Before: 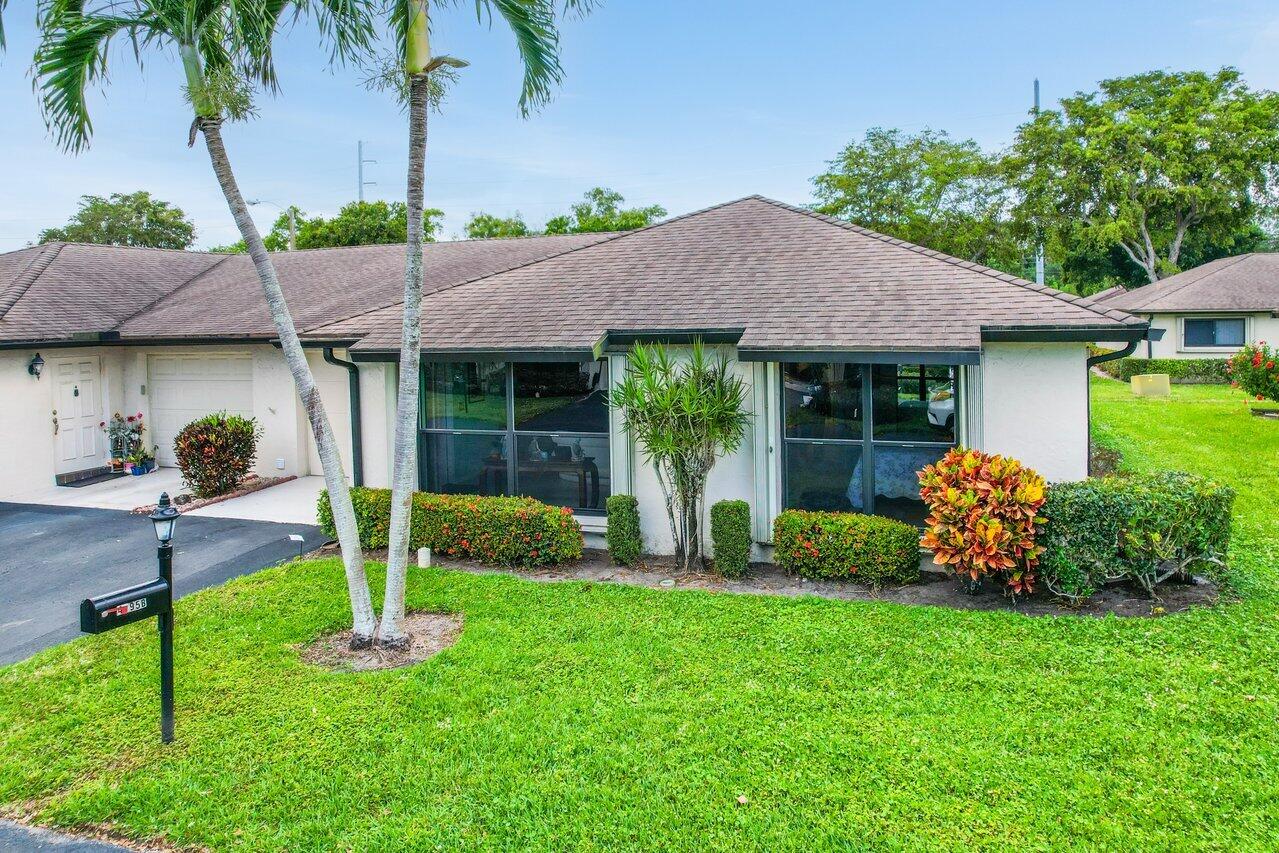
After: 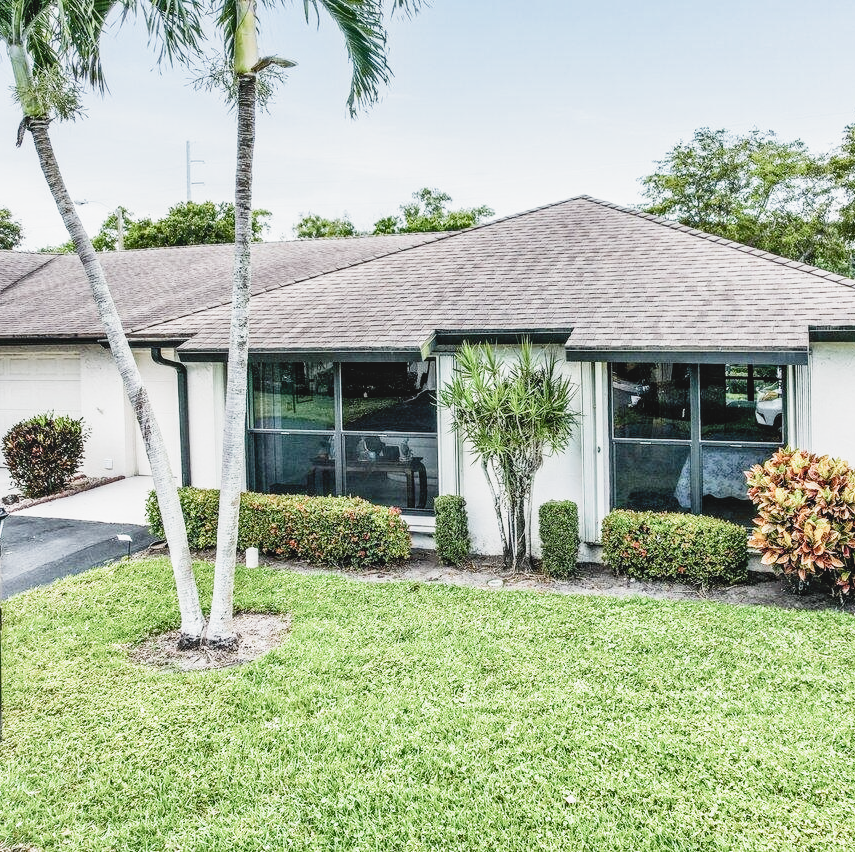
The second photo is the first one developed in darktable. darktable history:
local contrast: detail 109%
shadows and highlights: soften with gaussian
contrast brightness saturation: contrast 0.201, brightness 0.161, saturation 0.222
crop and rotate: left 13.509%, right 19.641%
exposure: black level correction -0.002, exposure 0.528 EV, compensate highlight preservation false
filmic rgb: black relative exposure -5.04 EV, white relative exposure 3.19 EV, threshold 5.99 EV, hardness 3.48, contrast 1.189, highlights saturation mix -29.69%, preserve chrominance no, color science v4 (2020), type of noise poissonian, enable highlight reconstruction true
